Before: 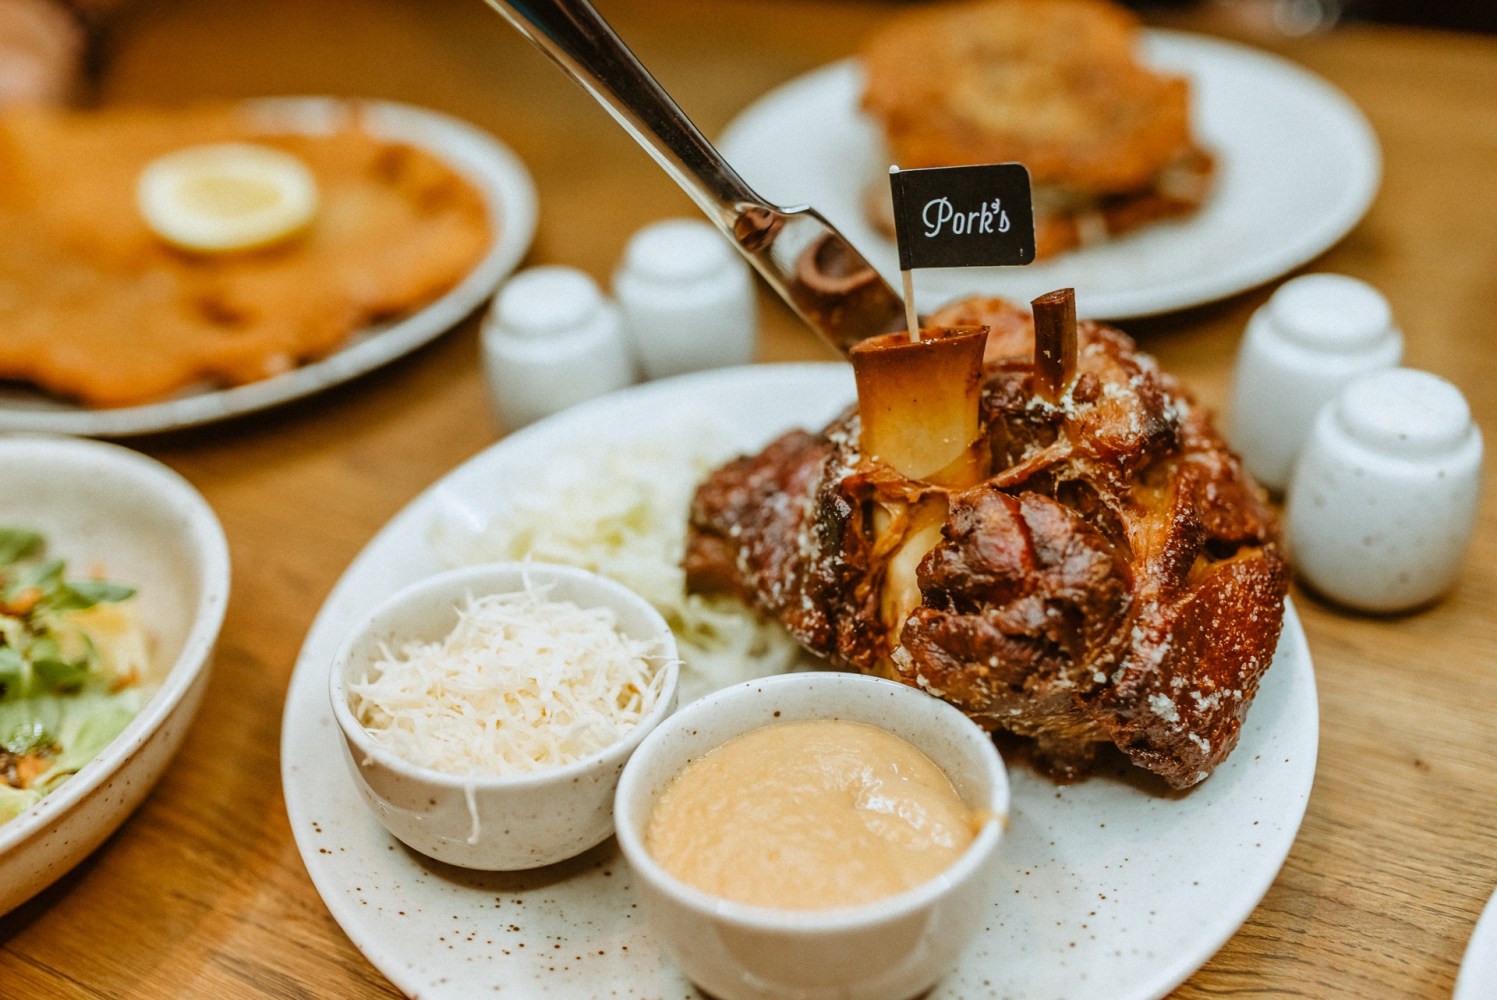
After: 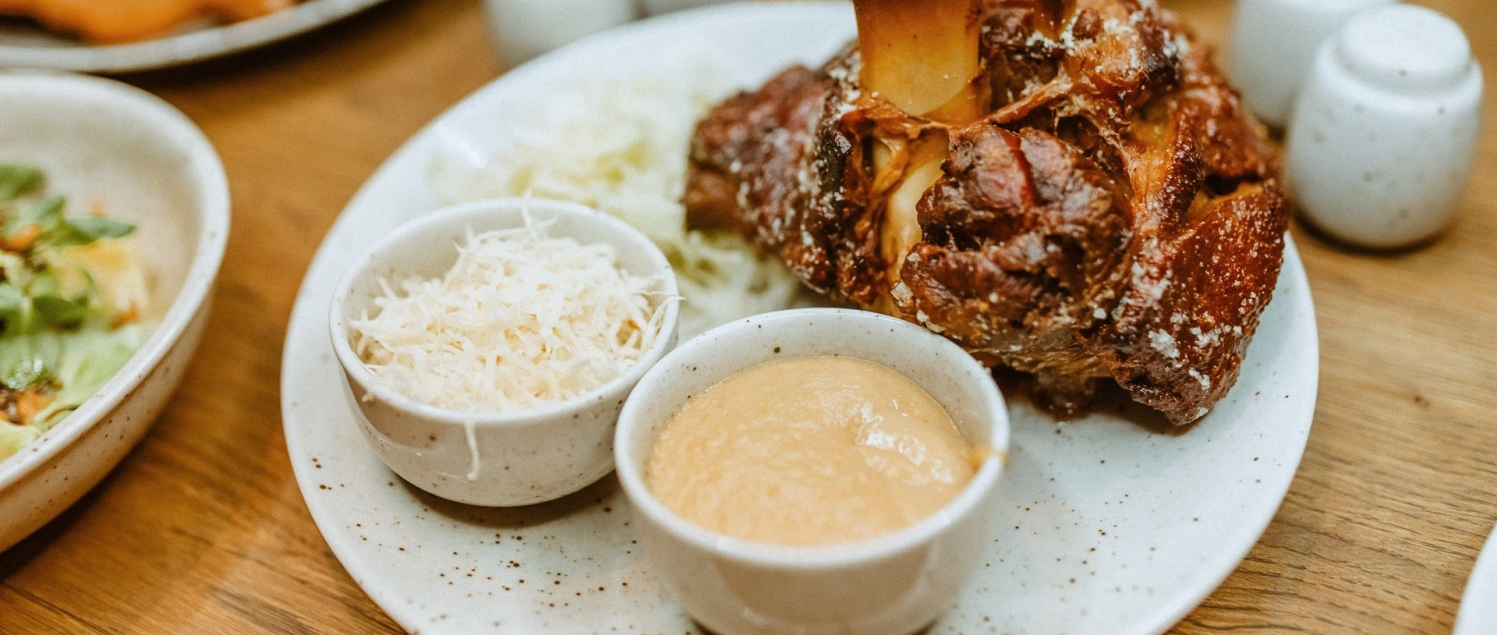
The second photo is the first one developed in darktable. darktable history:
contrast brightness saturation: saturation -0.04
crop and rotate: top 36.435%
